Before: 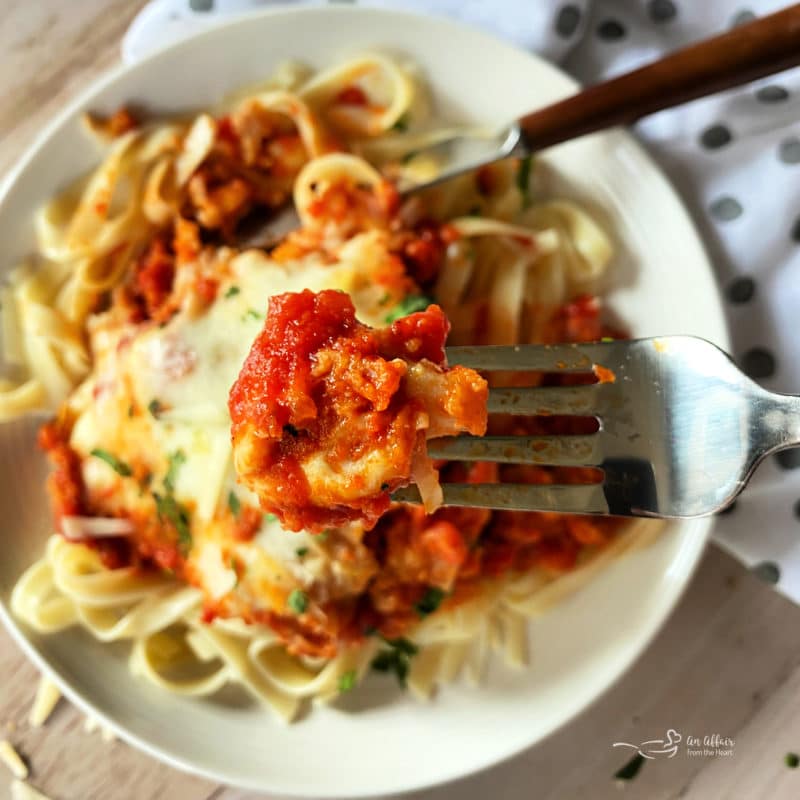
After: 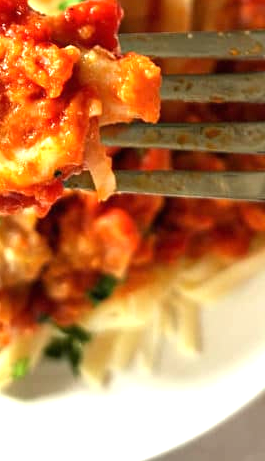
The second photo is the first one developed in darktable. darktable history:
exposure: black level correction 0, exposure 0.9 EV, compensate highlight preservation false
crop: left 40.878%, top 39.176%, right 25.993%, bottom 3.081%
